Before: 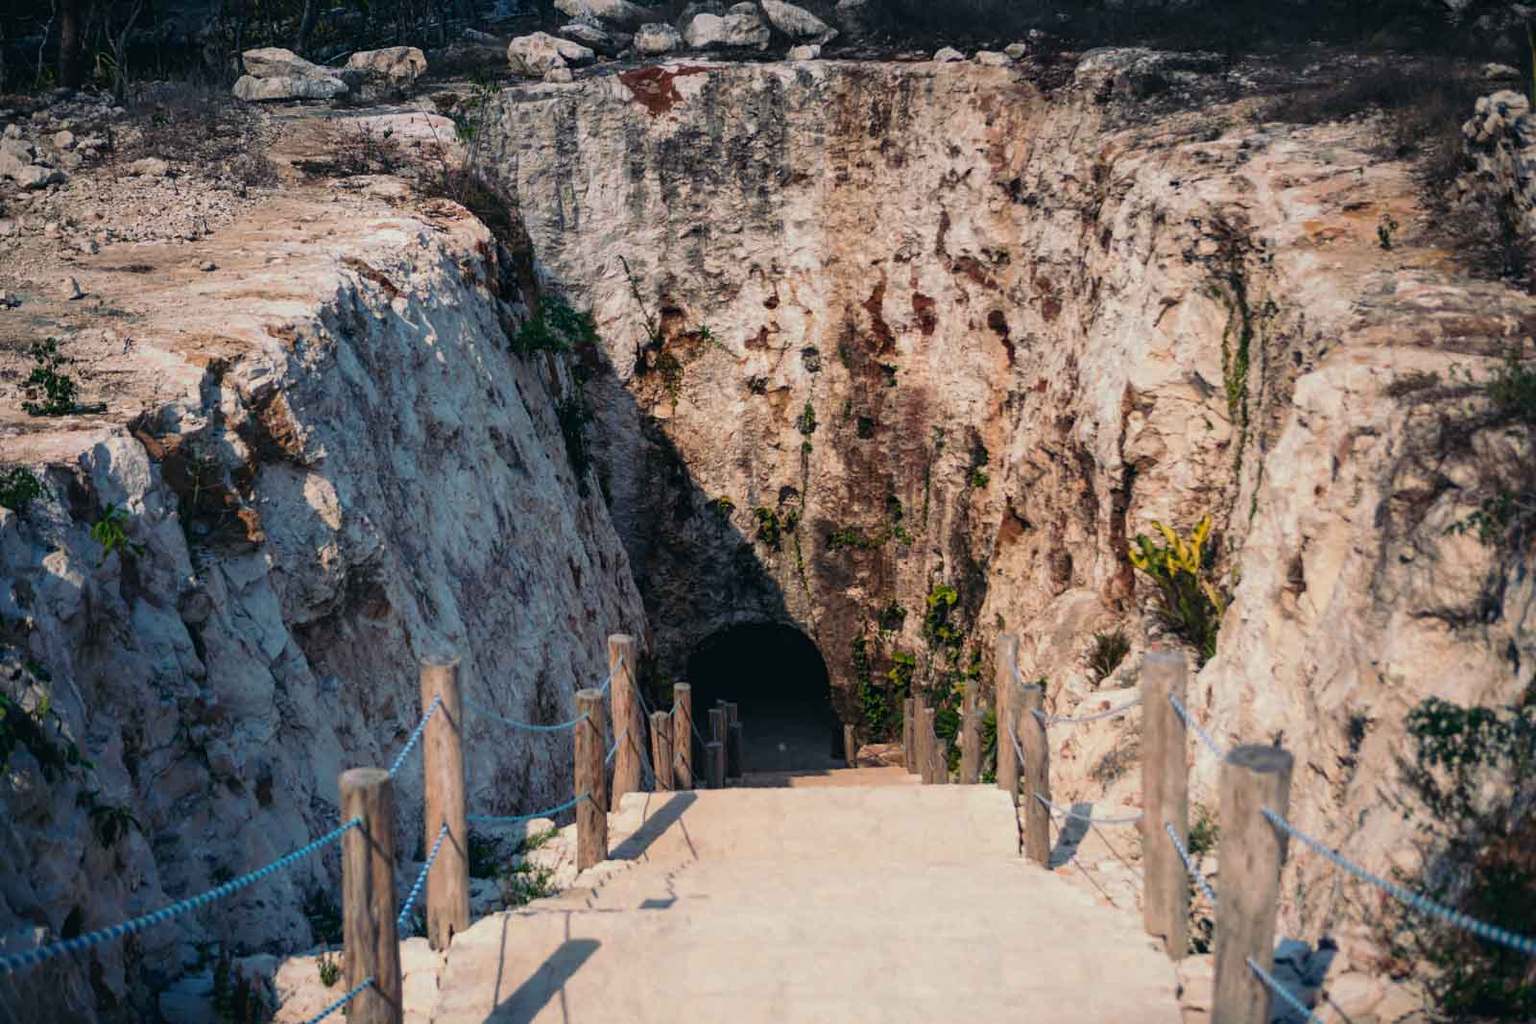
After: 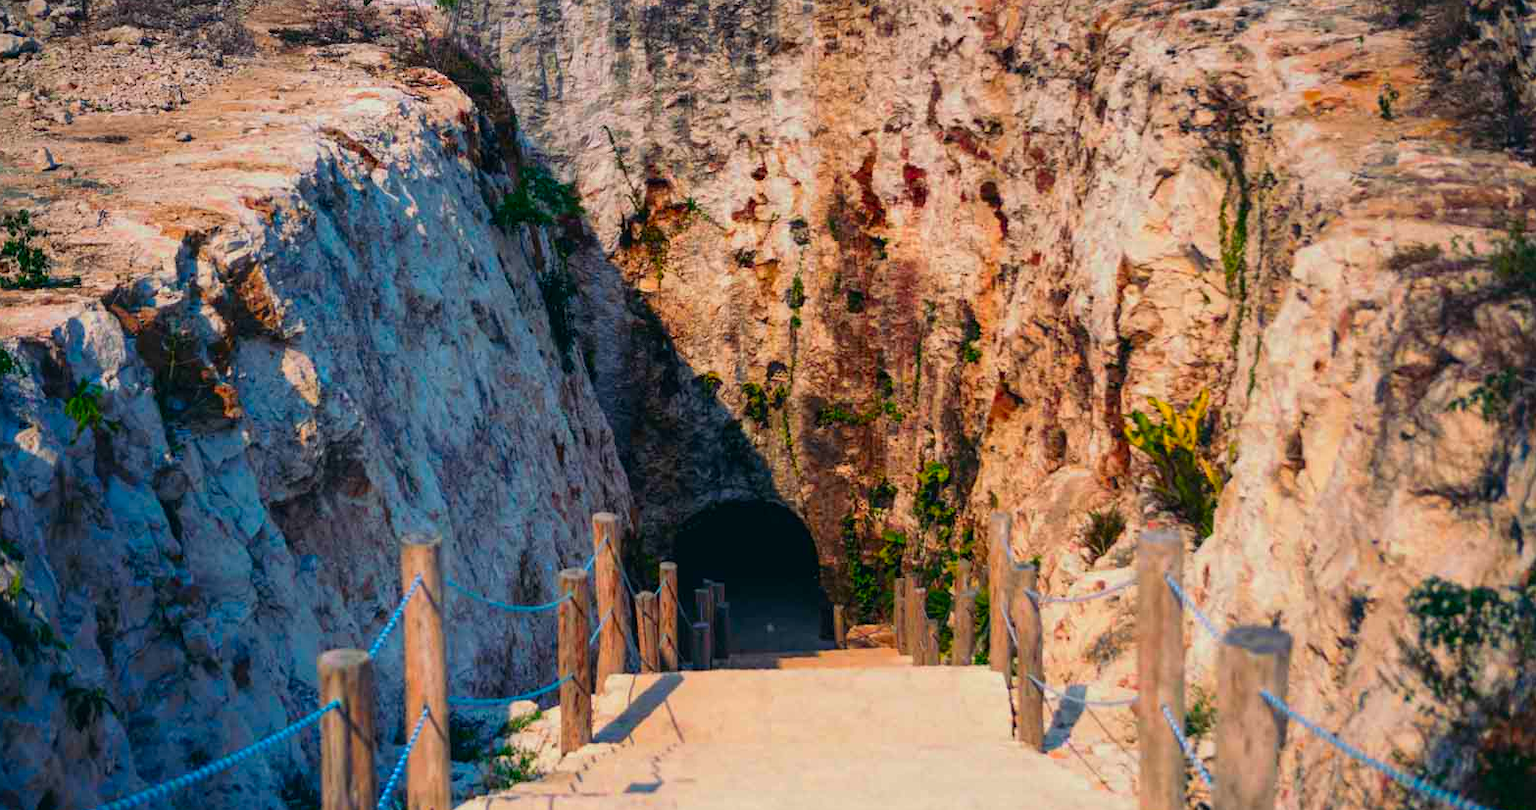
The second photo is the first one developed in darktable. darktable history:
crop and rotate: left 1.879%, top 12.947%, right 0.176%, bottom 9.46%
color correction: highlights b* 0.063, saturation 1.85
